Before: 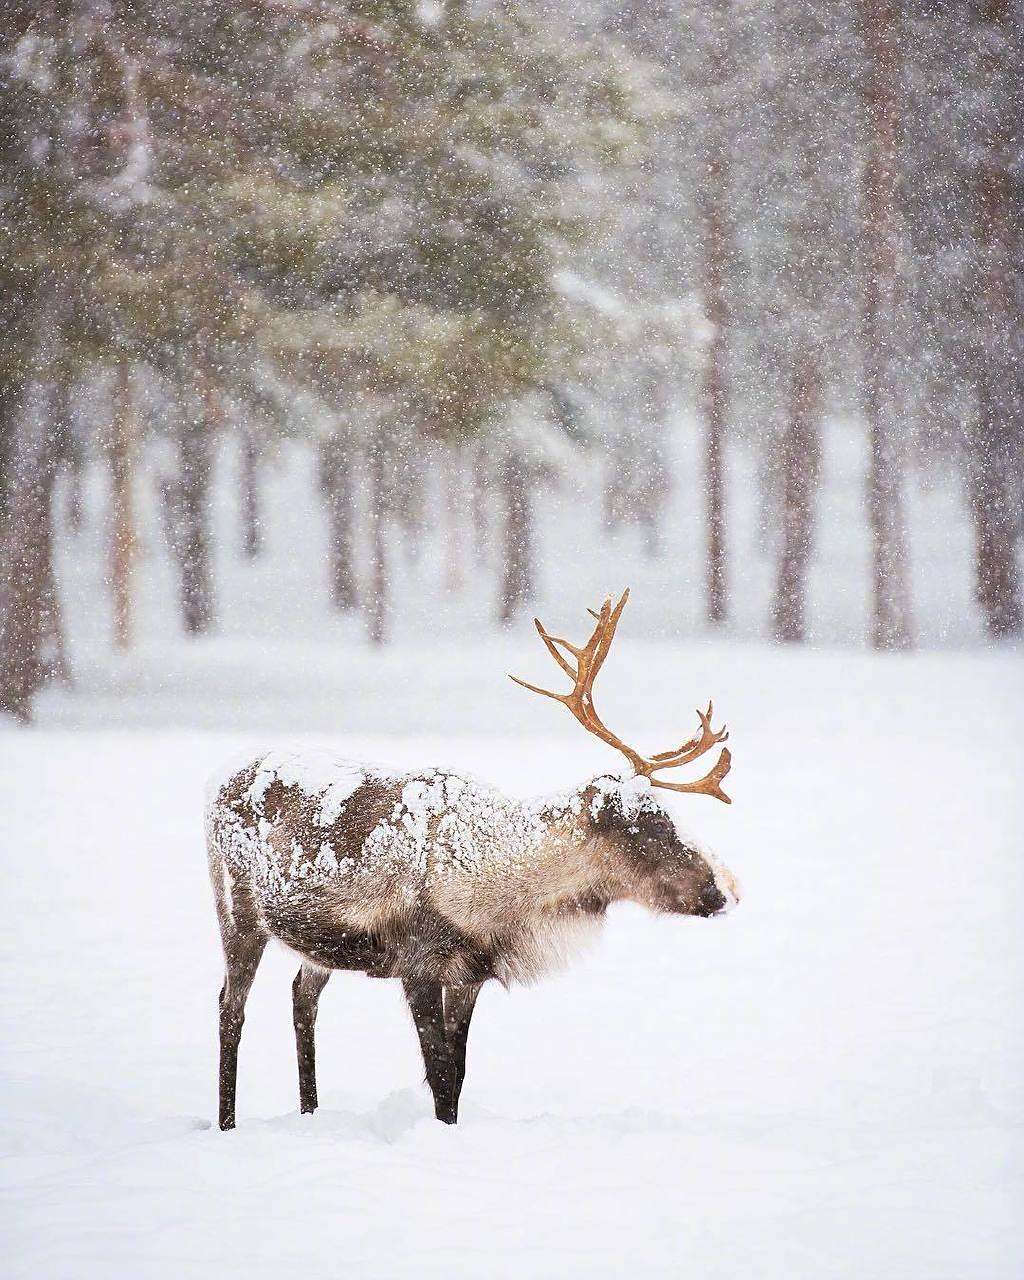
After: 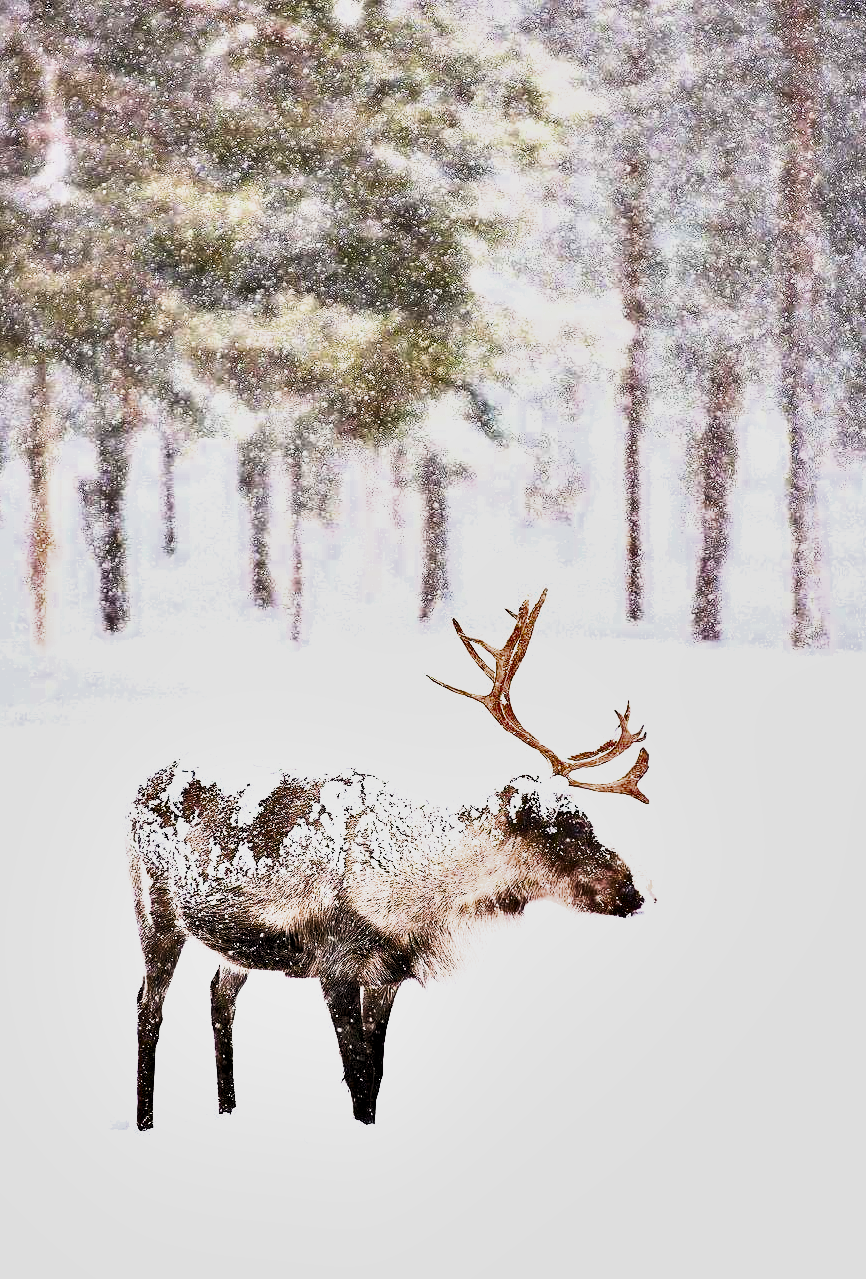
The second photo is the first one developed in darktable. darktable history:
shadows and highlights: white point adjustment -3.69, highlights -63.75, soften with gaussian
filmic rgb: middle gray luminance 13.39%, black relative exposure -2.03 EV, white relative exposure 3.08 EV, target black luminance 0%, hardness 1.79, latitude 59.21%, contrast 1.714, highlights saturation mix 4.31%, shadows ↔ highlights balance -37.34%
exposure: black level correction 0, exposure 1.174 EV, compensate highlight preservation false
crop: left 8.046%, right 7.36%
